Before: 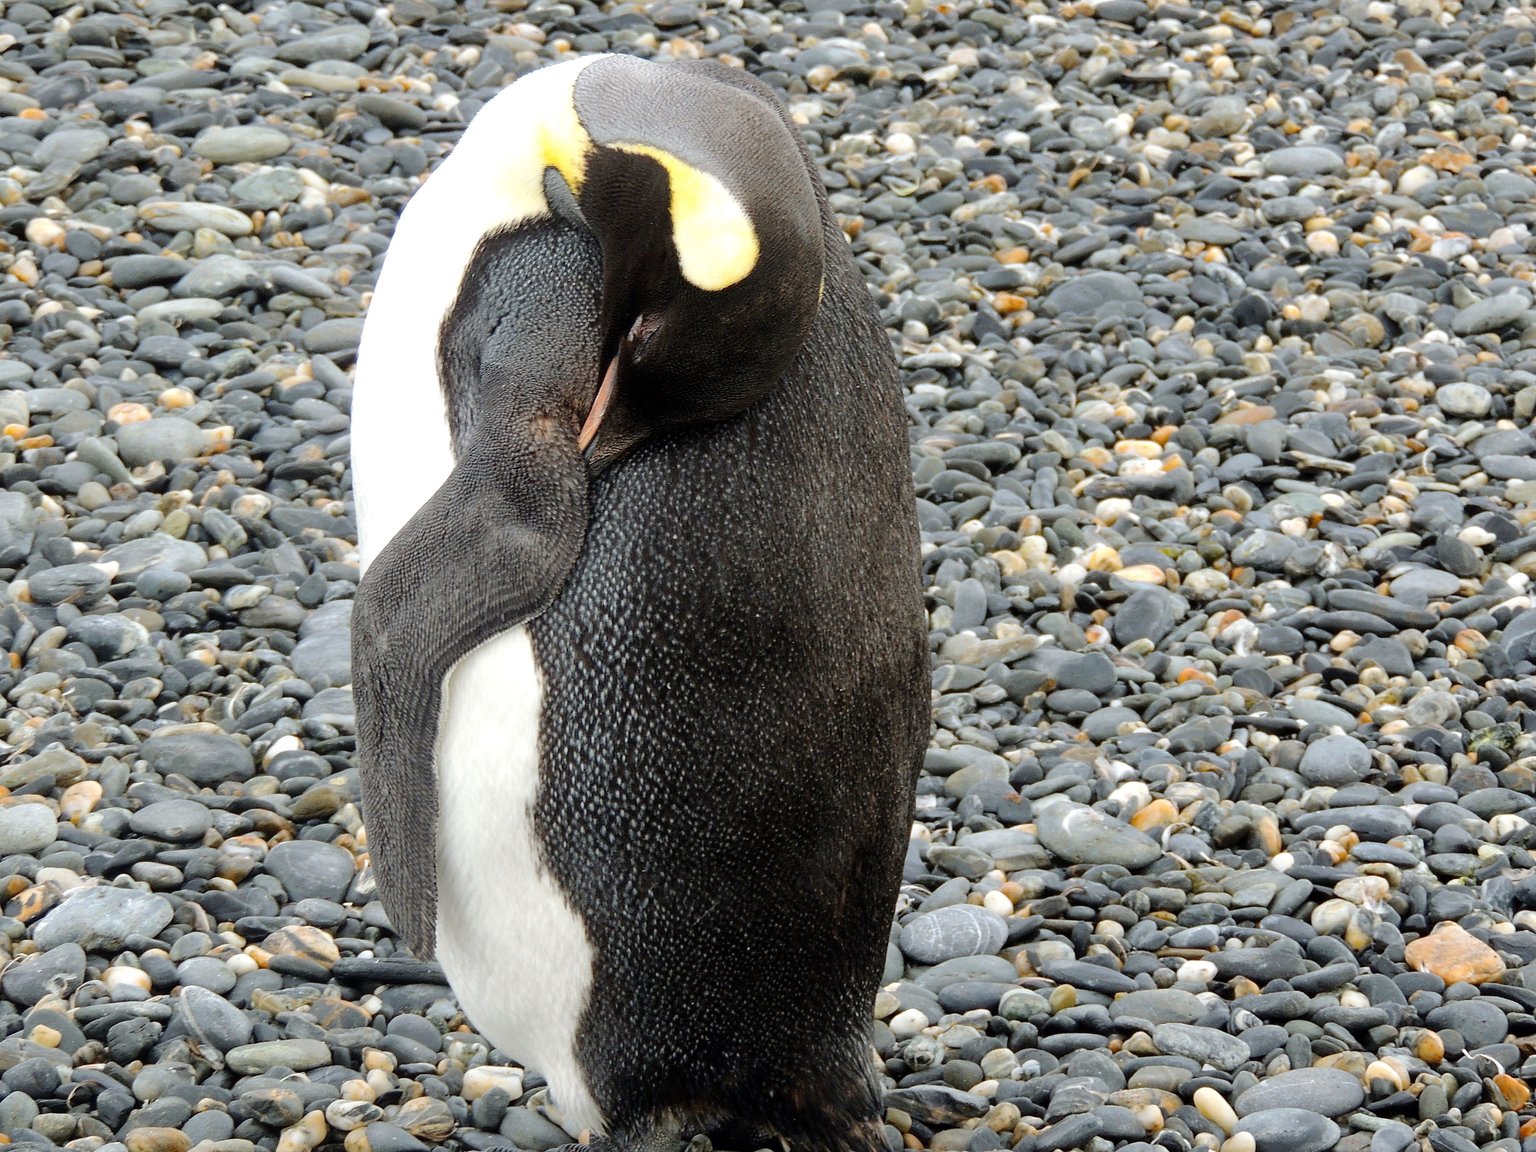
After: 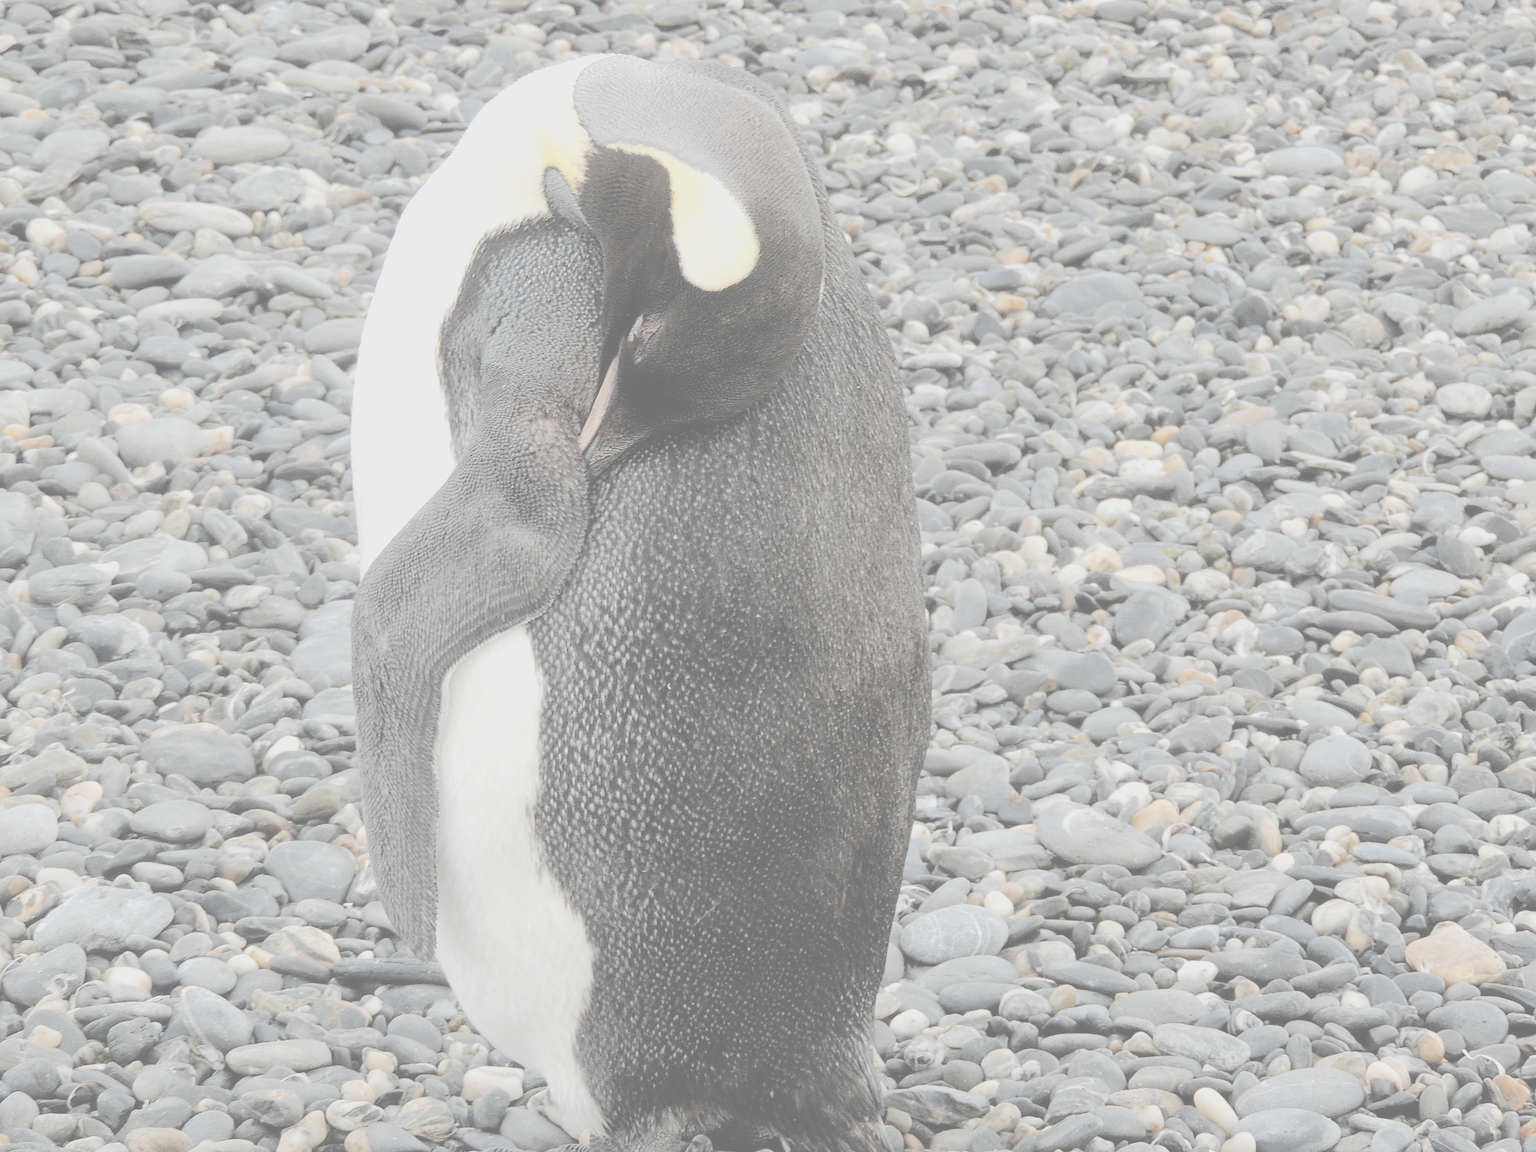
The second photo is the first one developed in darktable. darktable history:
contrast brightness saturation: contrast -0.321, brightness 0.739, saturation -0.763
